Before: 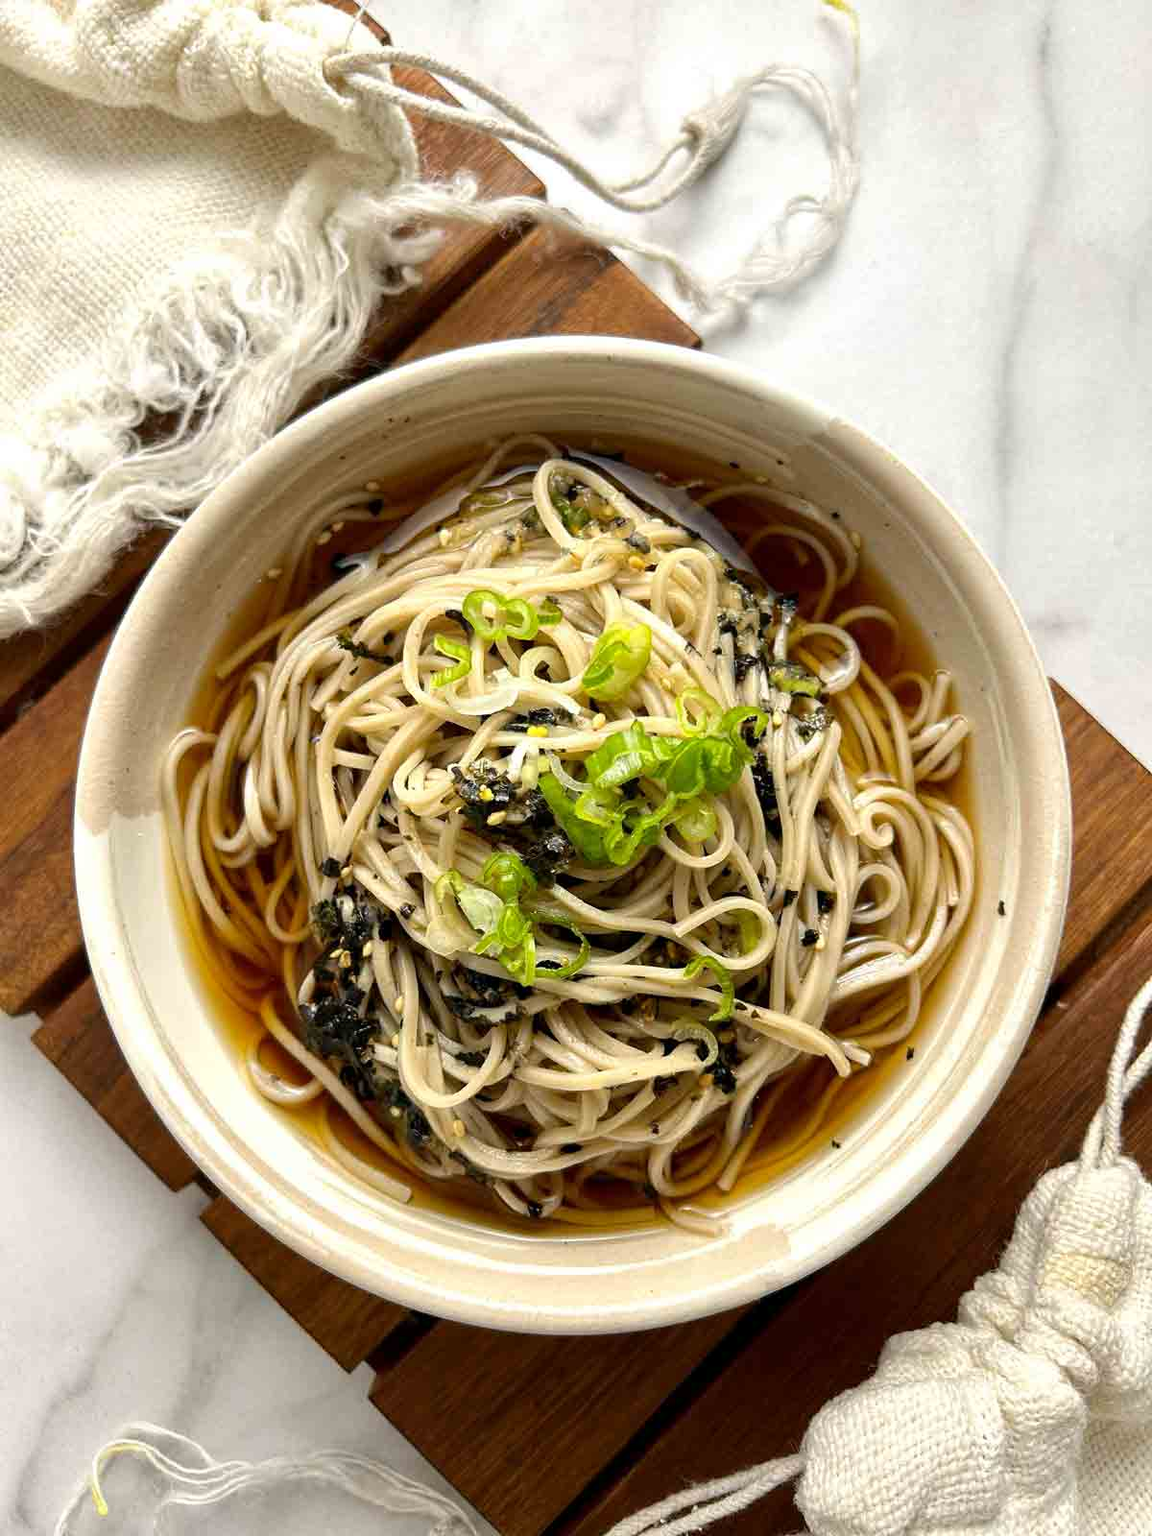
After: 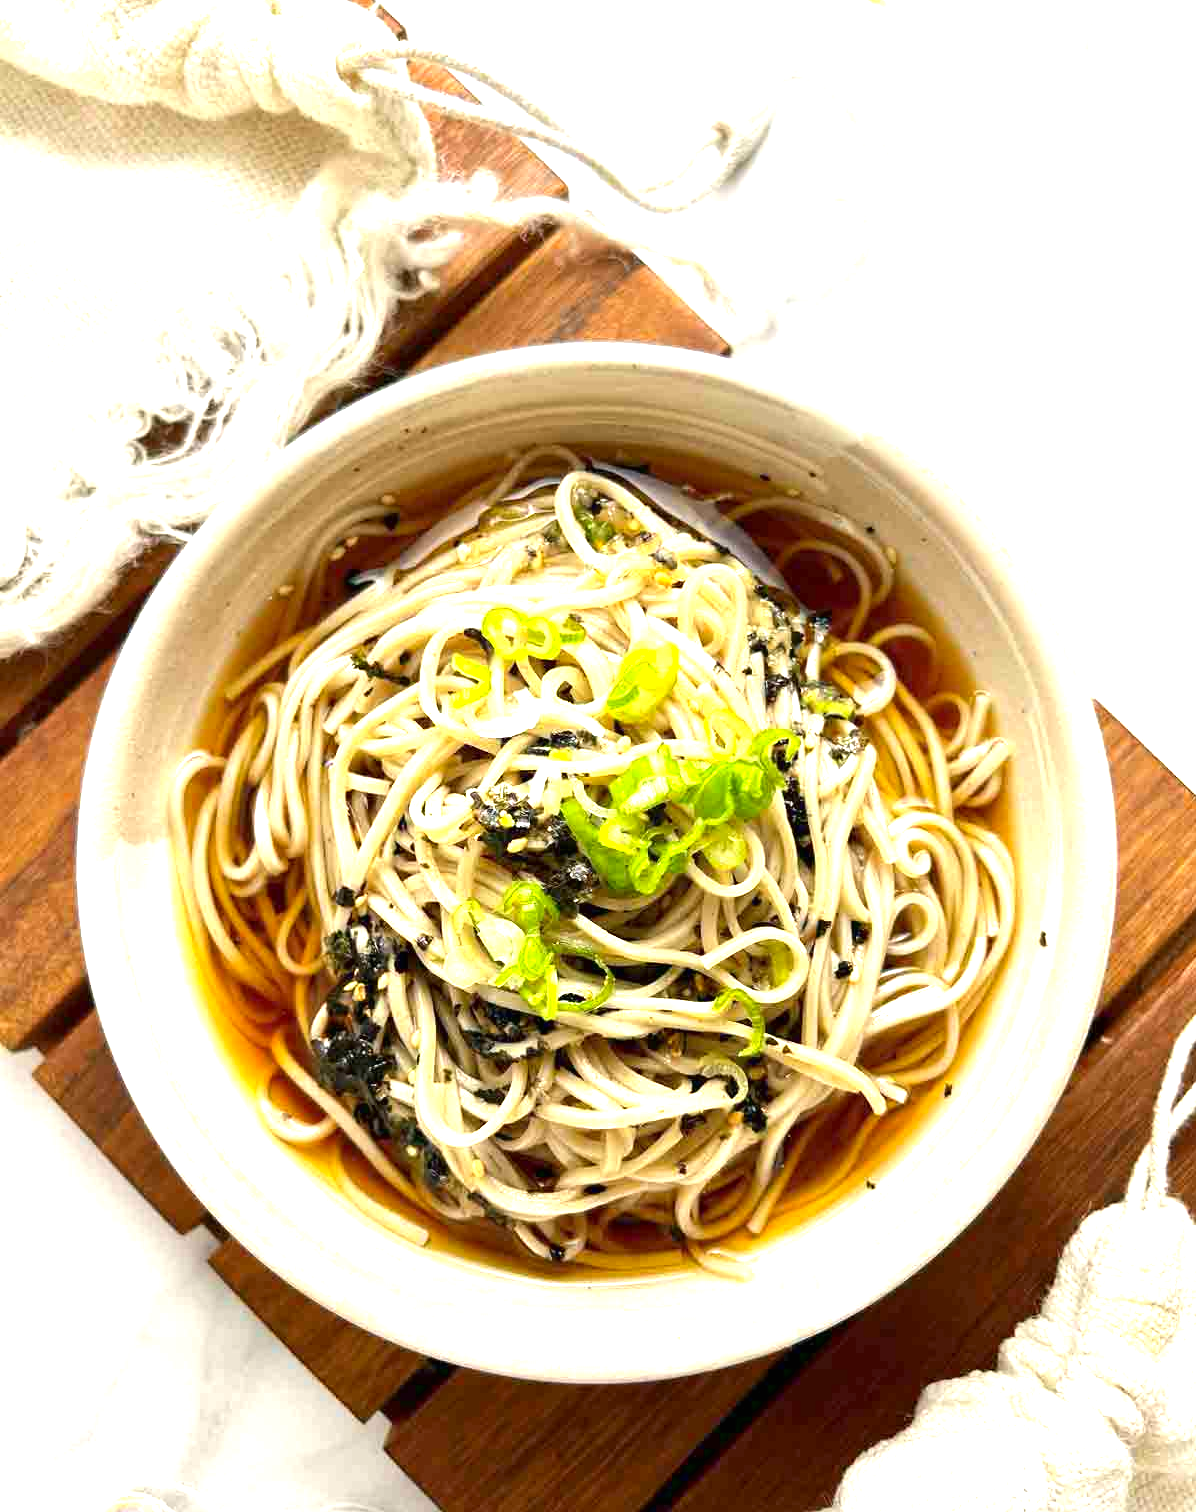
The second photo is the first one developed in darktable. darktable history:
crop: top 0.448%, right 0.264%, bottom 5.045%
contrast brightness saturation: contrast 0.04, saturation 0.07
exposure: black level correction 0, exposure 1.2 EV, compensate exposure bias true, compensate highlight preservation false
tone equalizer: on, module defaults
